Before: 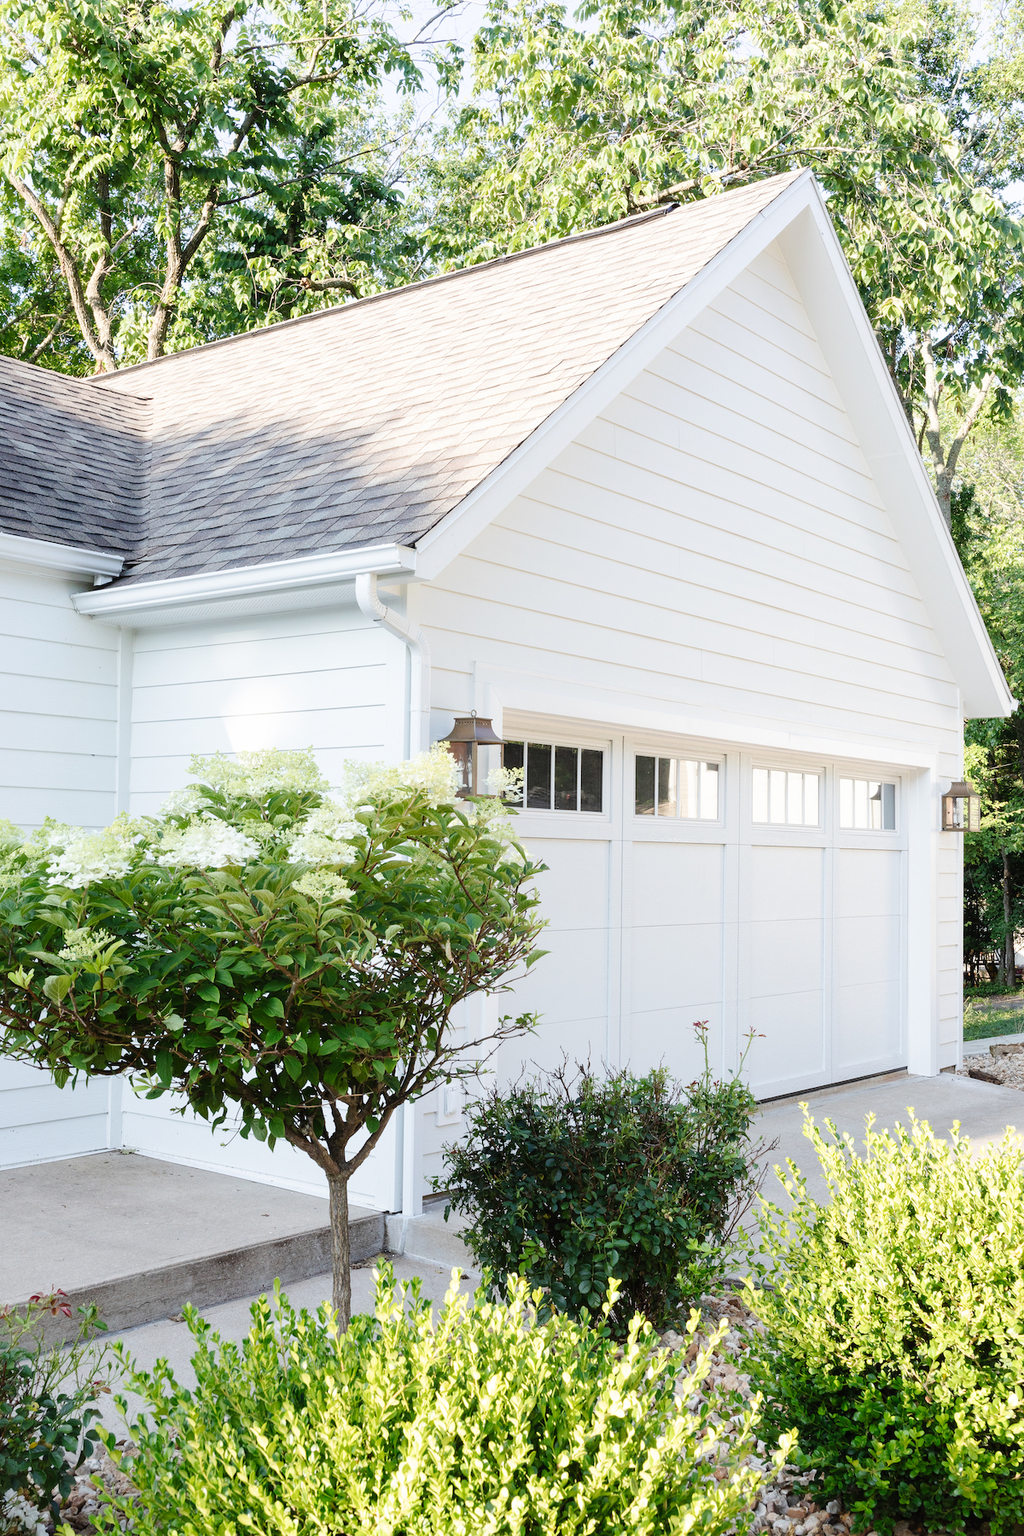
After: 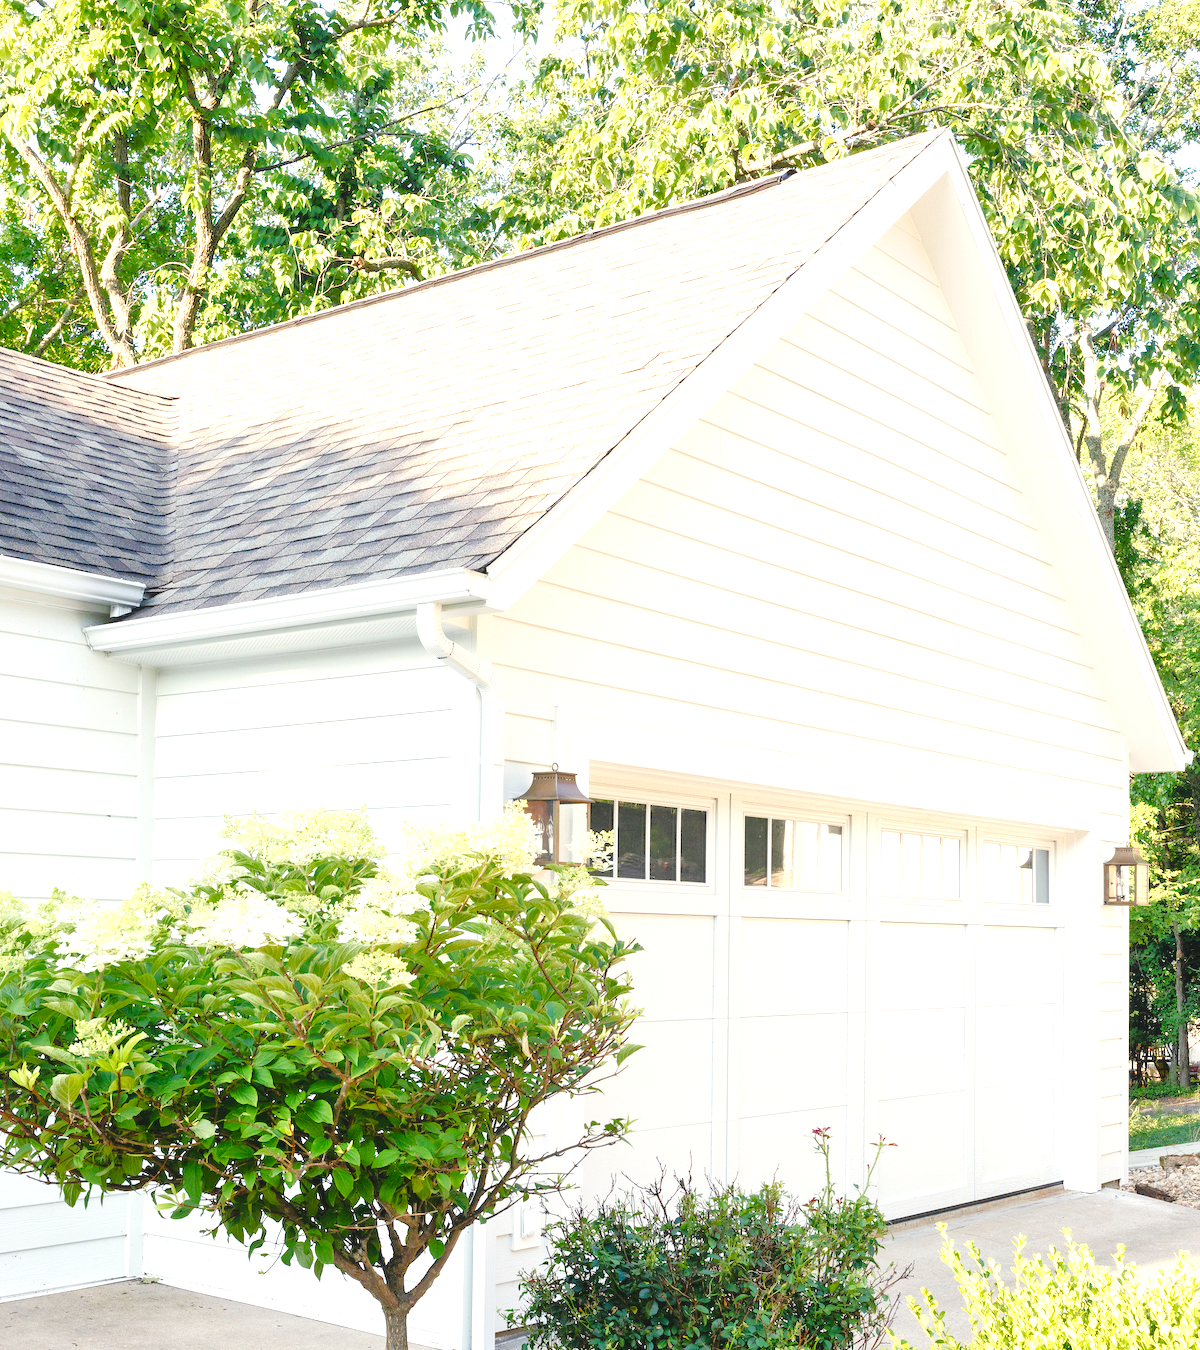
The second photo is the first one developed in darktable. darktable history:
color balance rgb: shadows lift › chroma 2%, shadows lift › hue 219.6°, power › hue 313.2°, highlights gain › chroma 3%, highlights gain › hue 75.6°, global offset › luminance 0.5%, perceptual saturation grading › global saturation 15.33%, perceptual saturation grading › highlights -19.33%, perceptual saturation grading › shadows 20%, global vibrance 20%
crop: top 3.857%, bottom 21.132%
exposure: black level correction 0, exposure 0.5 EV, compensate highlight preservation false
tone equalizer: -7 EV 0.15 EV, -6 EV 0.6 EV, -5 EV 1.15 EV, -4 EV 1.33 EV, -3 EV 1.15 EV, -2 EV 0.6 EV, -1 EV 0.15 EV, mask exposure compensation -0.5 EV
